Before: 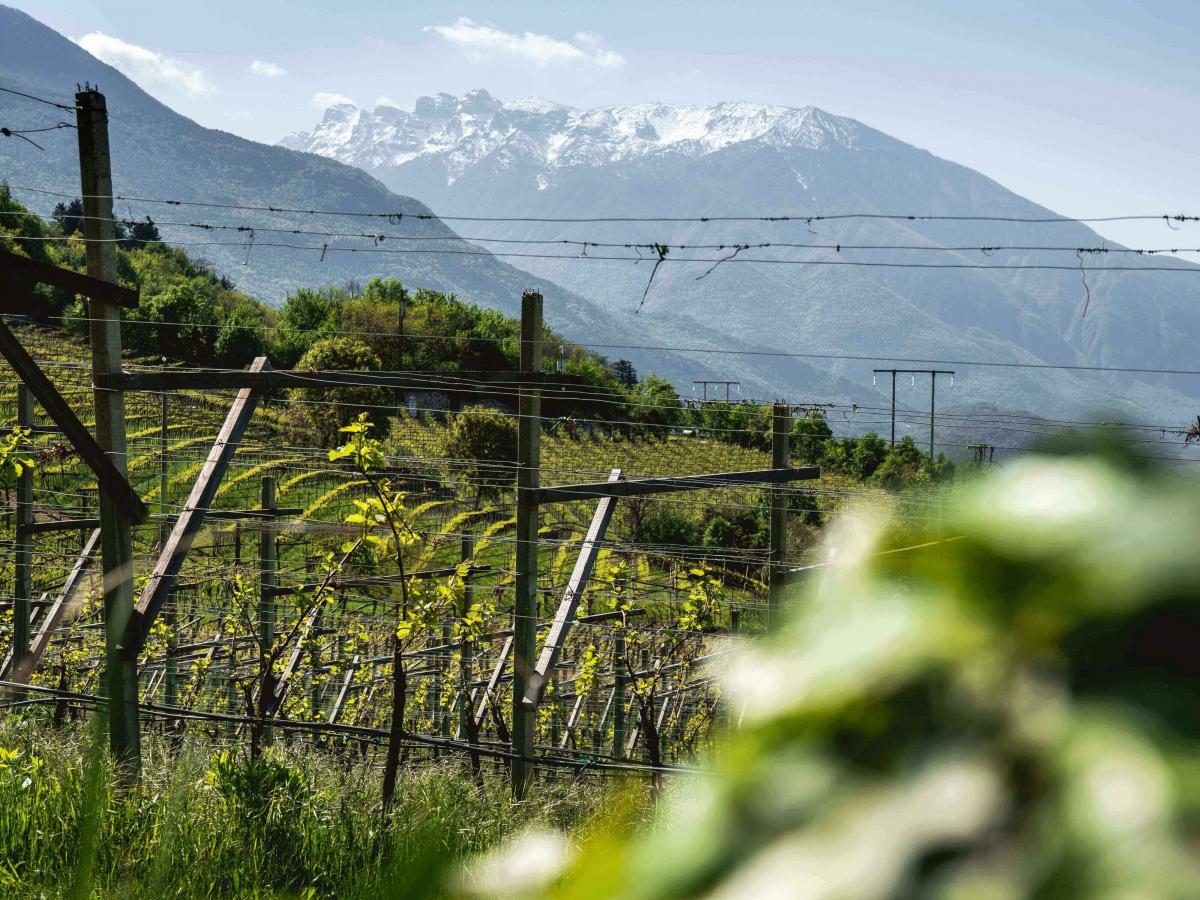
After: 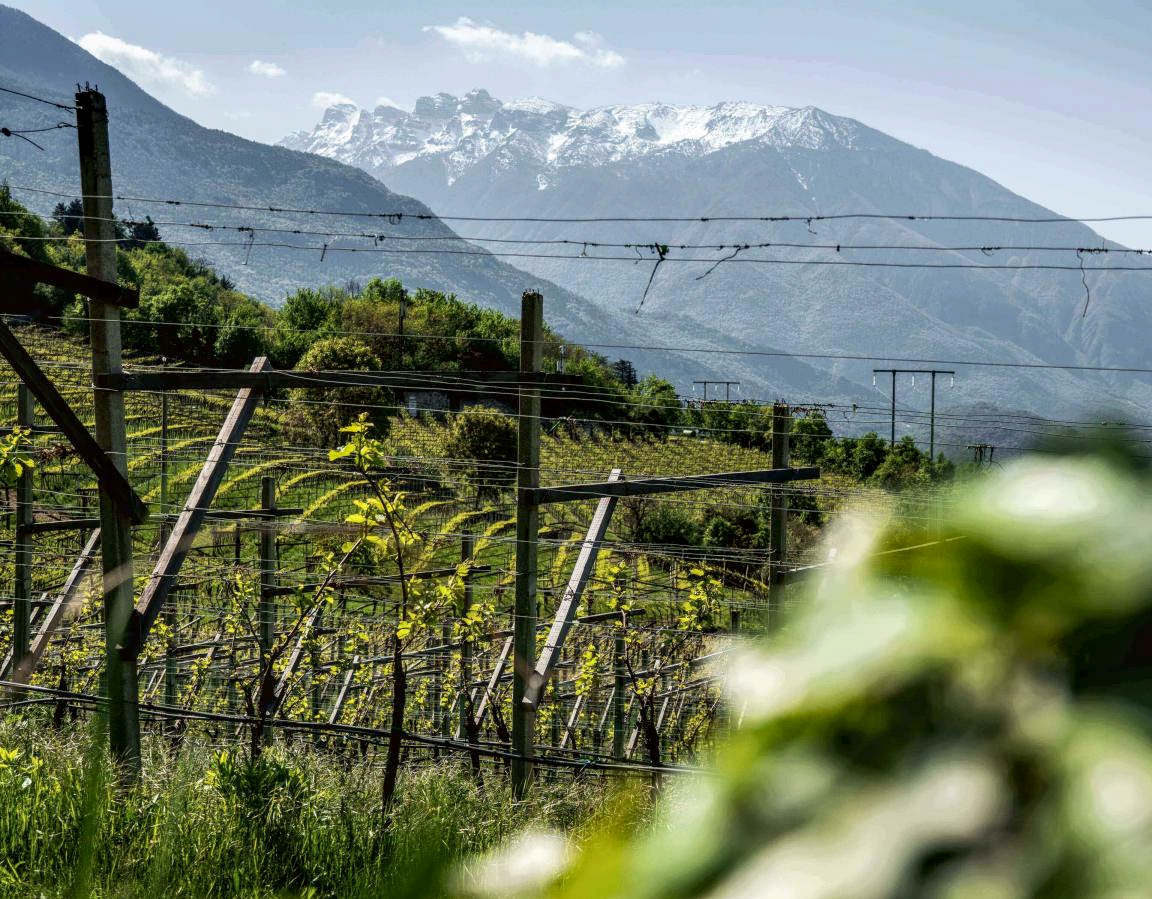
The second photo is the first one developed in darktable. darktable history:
exposure: black level correction 0.001, exposure -0.122 EV, compensate highlight preservation false
crop: right 3.934%, bottom 0.027%
local contrast: detail 130%
